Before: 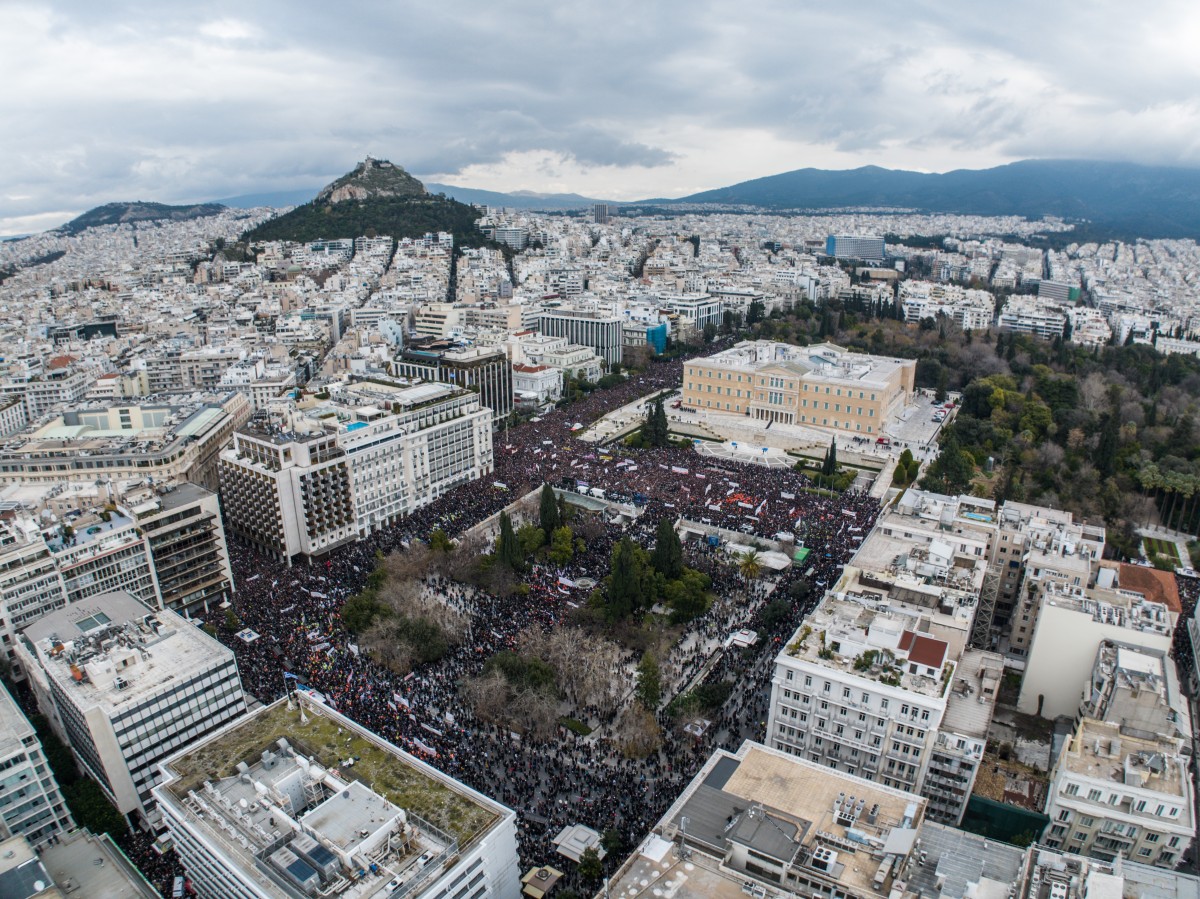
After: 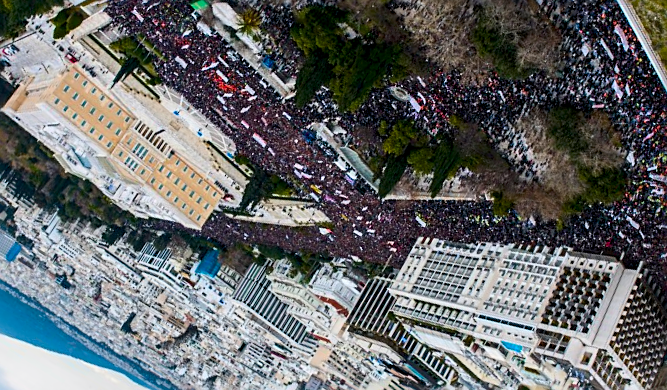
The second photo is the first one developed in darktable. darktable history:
crop and rotate: angle 148.46°, left 9.144%, top 15.602%, right 4.559%, bottom 17.011%
color balance rgb: power › hue 328.78°, global offset › luminance -0.487%, perceptual saturation grading › global saturation 19.784%, global vibrance 20%
color correction: highlights a* 0.073, highlights b* -0.689
sharpen: on, module defaults
contrast brightness saturation: contrast 0.163, saturation 0.323
